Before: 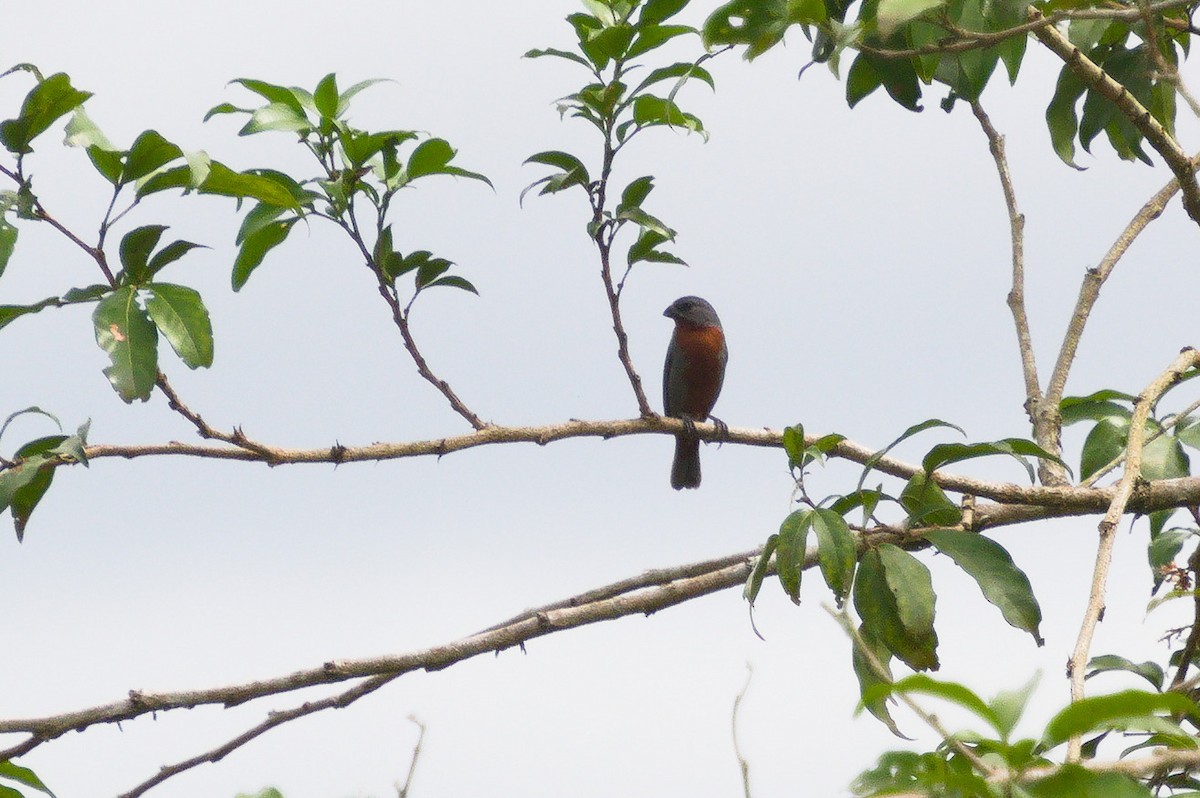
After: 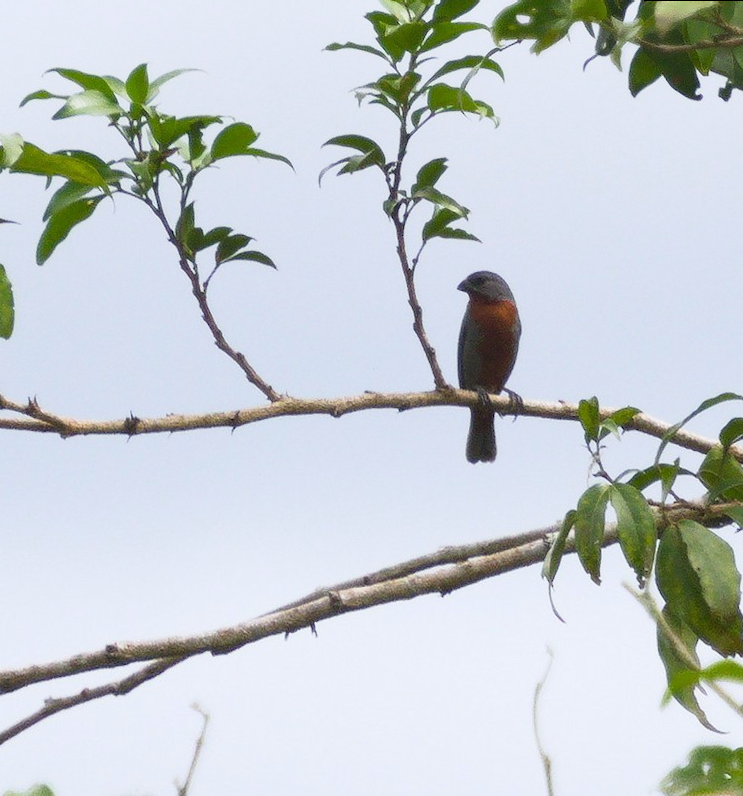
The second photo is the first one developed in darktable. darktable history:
crop and rotate: left 14.385%, right 18.948%
white balance: red 0.983, blue 1.036
rotate and perspective: rotation 0.215°, lens shift (vertical) -0.139, crop left 0.069, crop right 0.939, crop top 0.002, crop bottom 0.996
